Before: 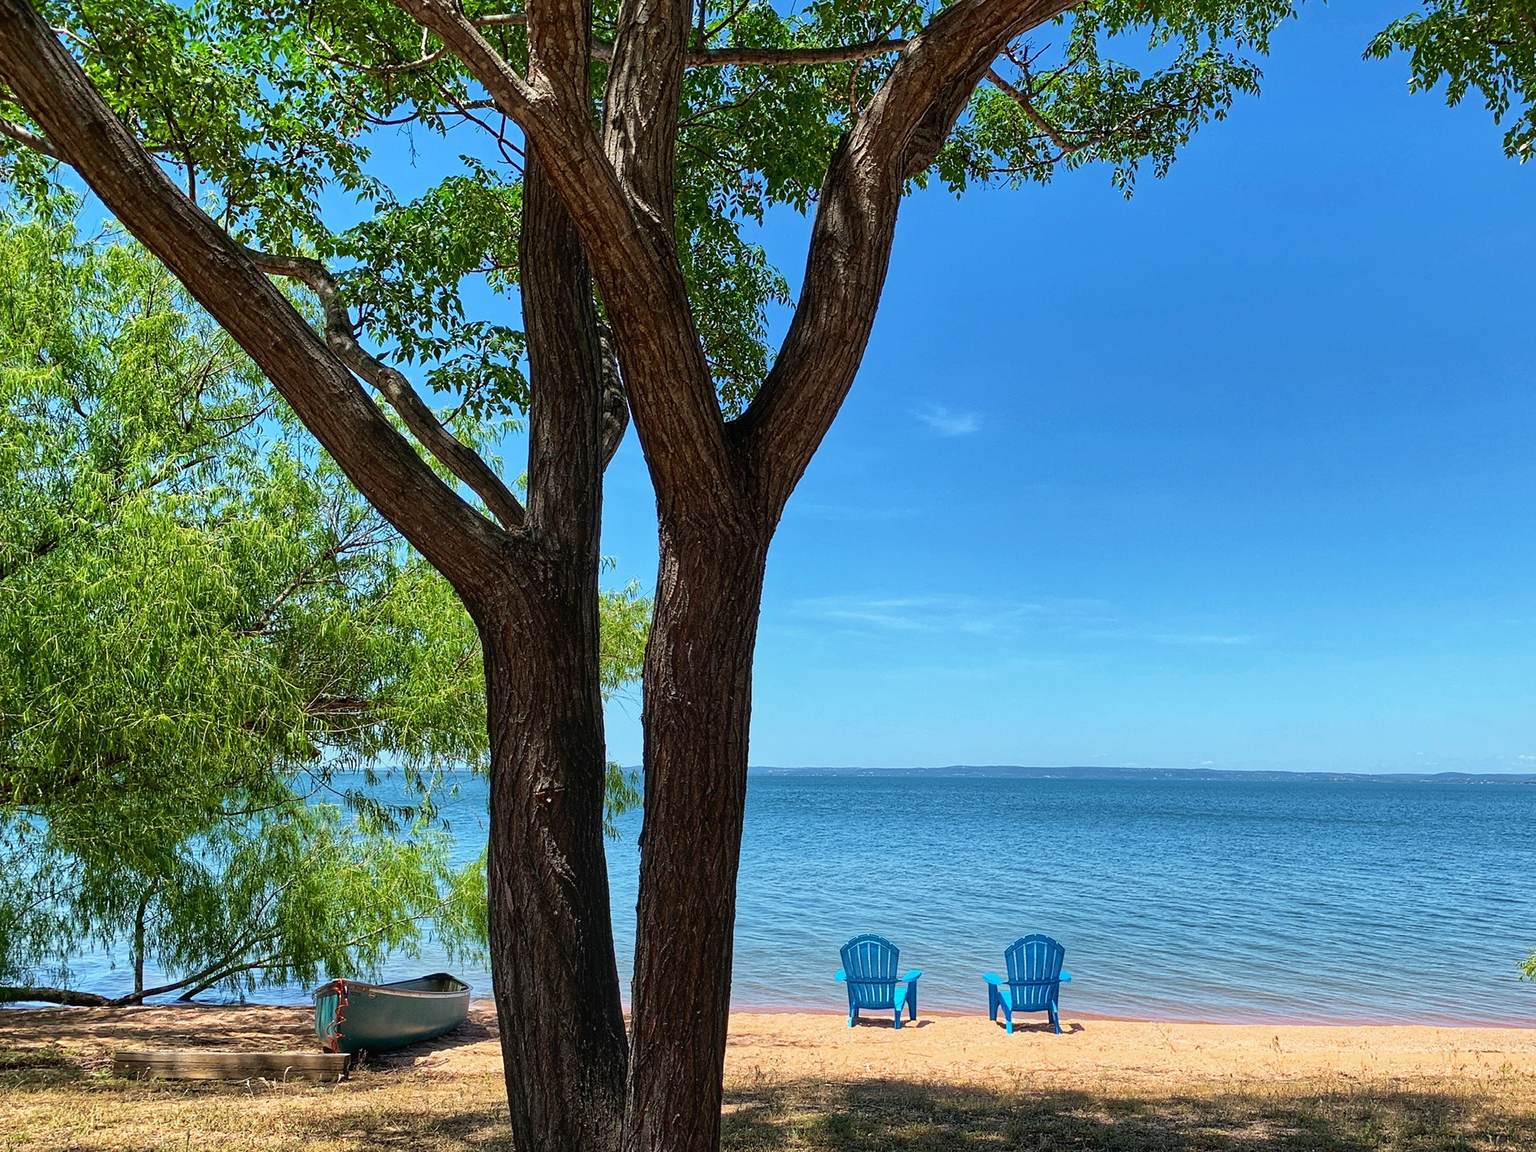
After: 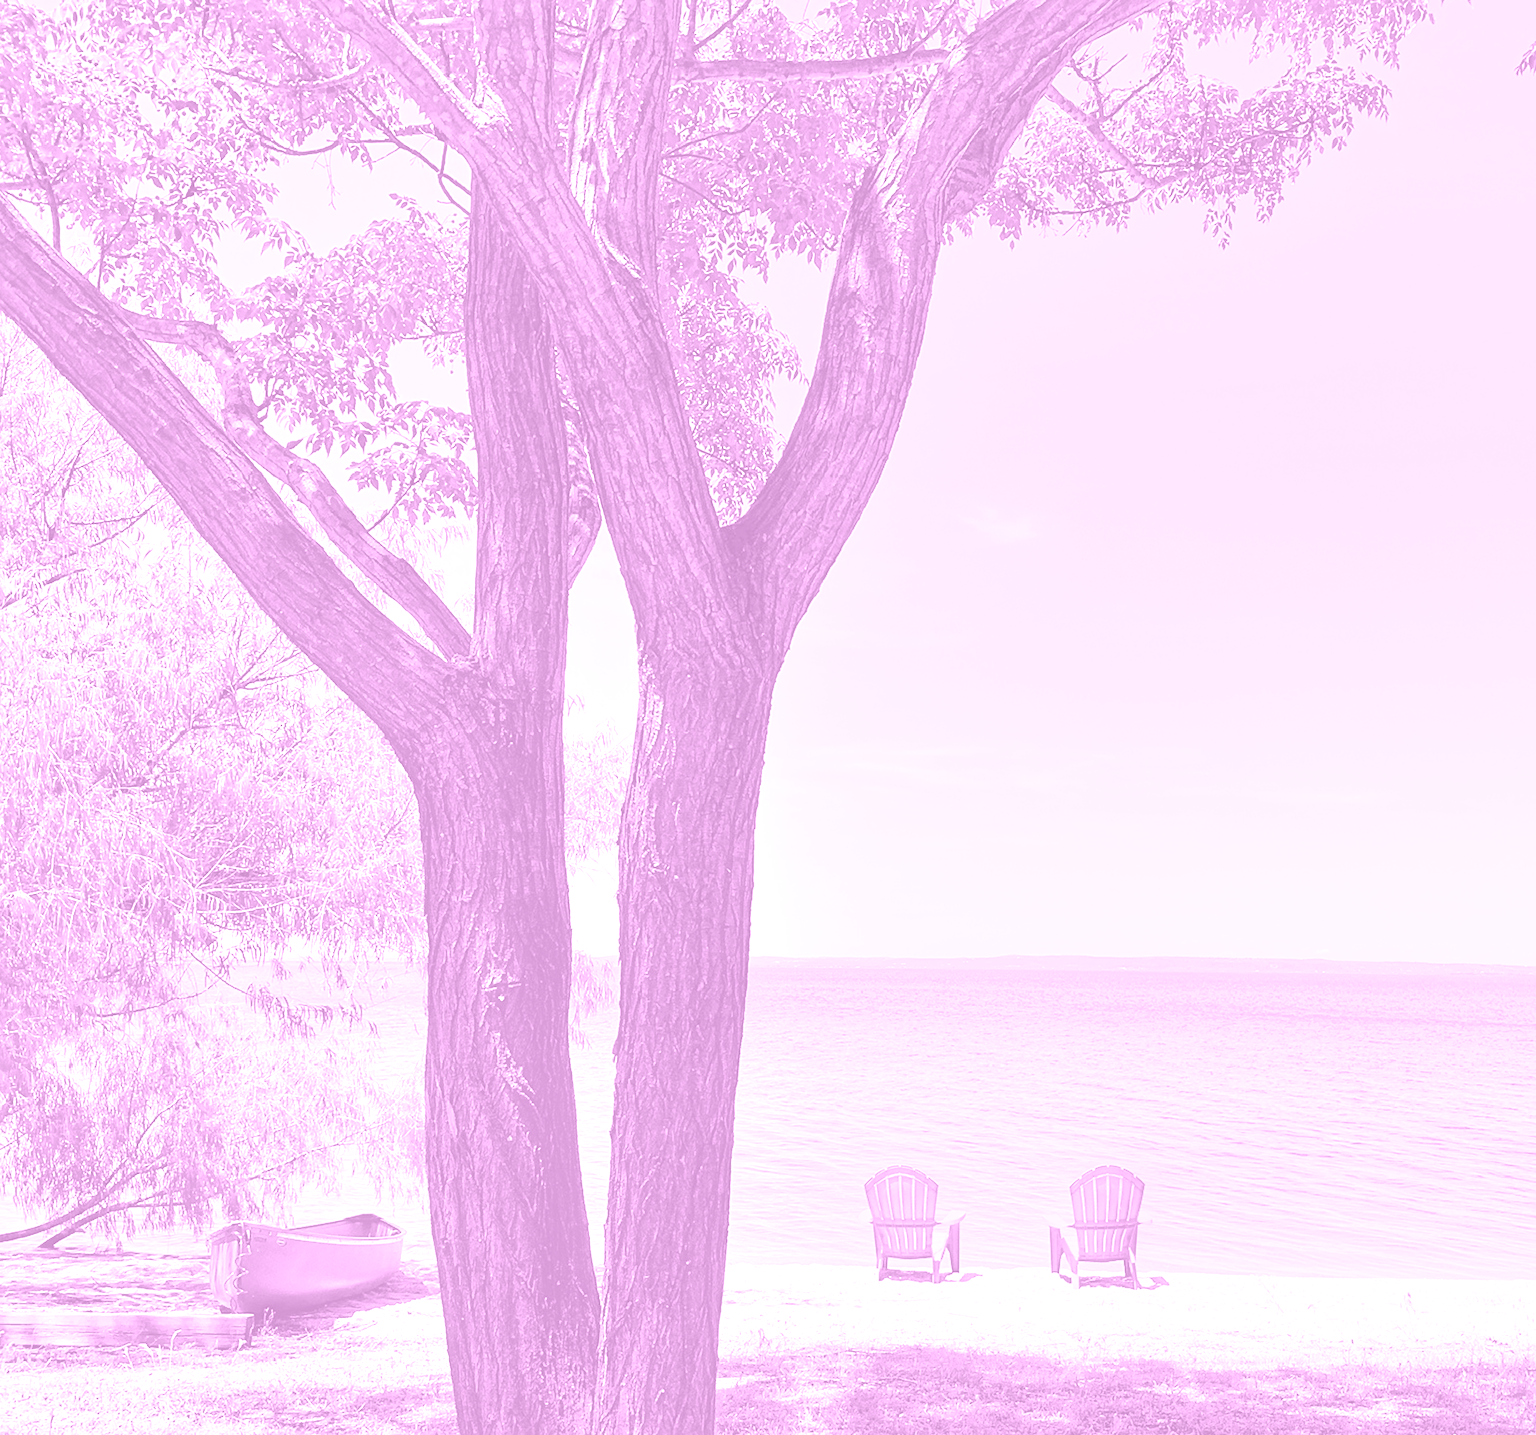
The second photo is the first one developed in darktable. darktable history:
sharpen: amount 0.2
crop and rotate: left 9.597%, right 10.195%
colorize: hue 331.2°, saturation 69%, source mix 30.28%, lightness 69.02%, version 1
color balance rgb: perceptual saturation grading › global saturation 25%, perceptual brilliance grading › mid-tones 10%, perceptual brilliance grading › shadows 15%, global vibrance 20%
contrast equalizer: y [[0.5 ×4, 0.467, 0.376], [0.5 ×6], [0.5 ×6], [0 ×6], [0 ×6]]
white balance: red 0.98, blue 1.61
shadows and highlights: shadows 37.27, highlights -28.18, soften with gaussian
exposure: exposure 2.25 EV, compensate highlight preservation false
